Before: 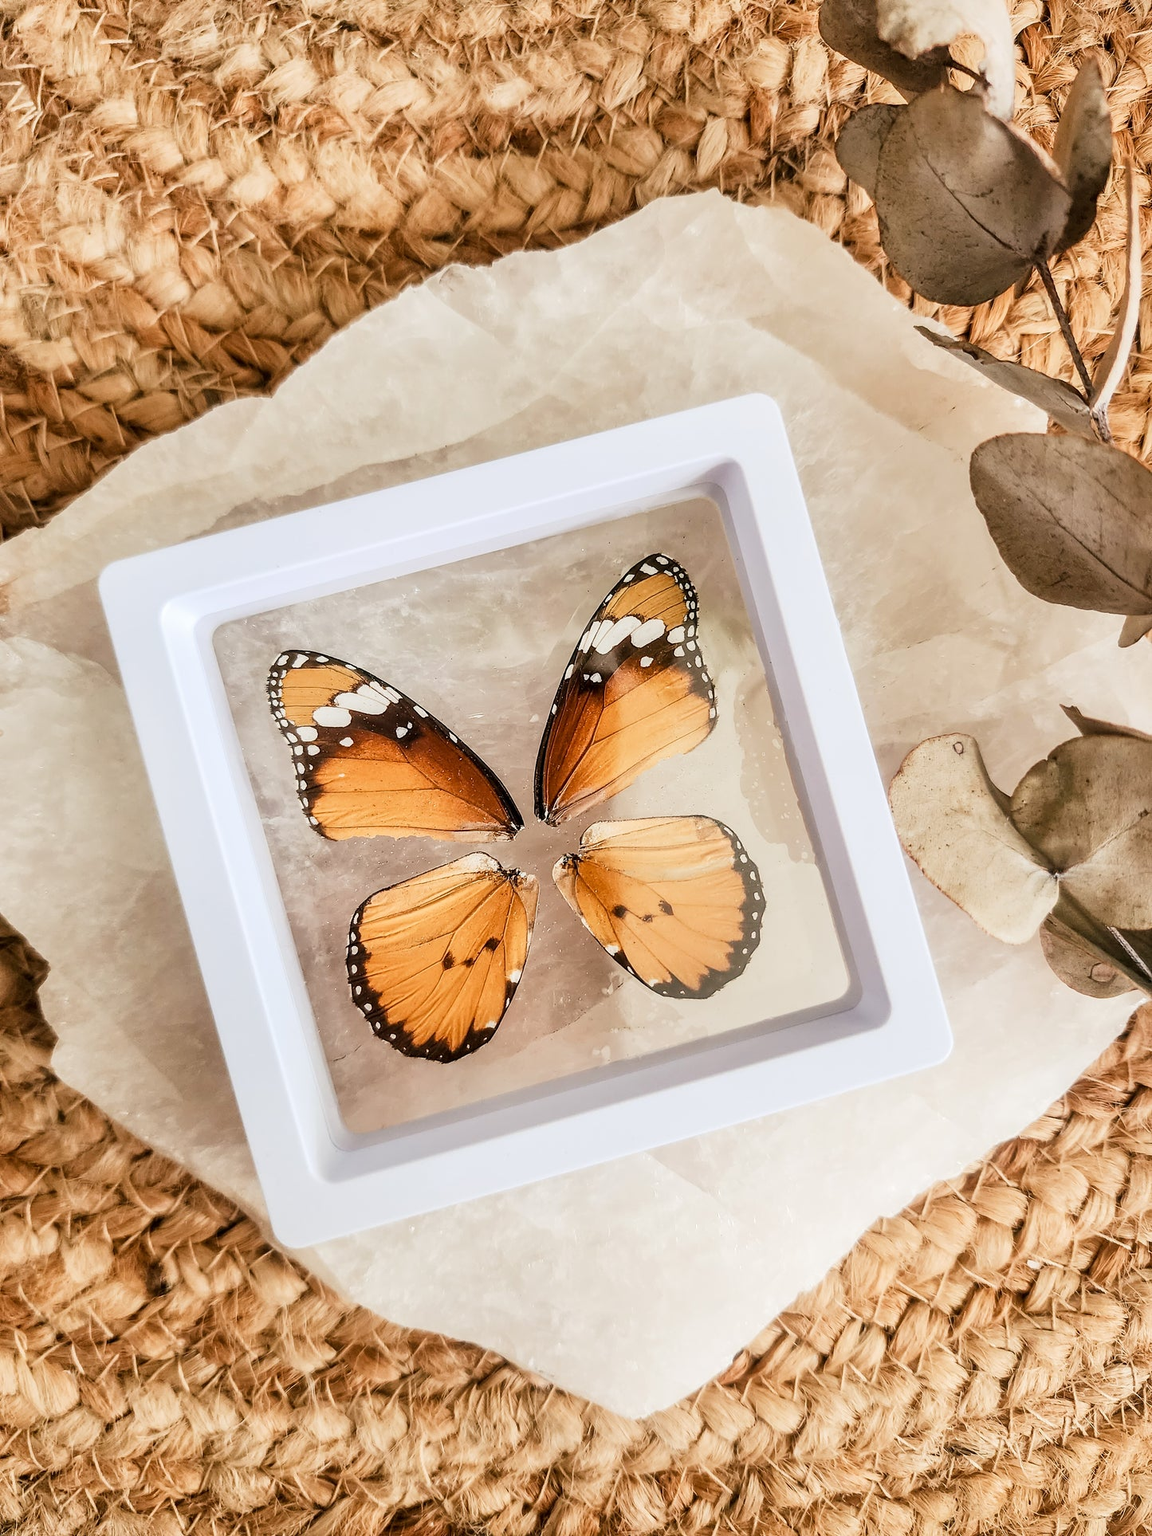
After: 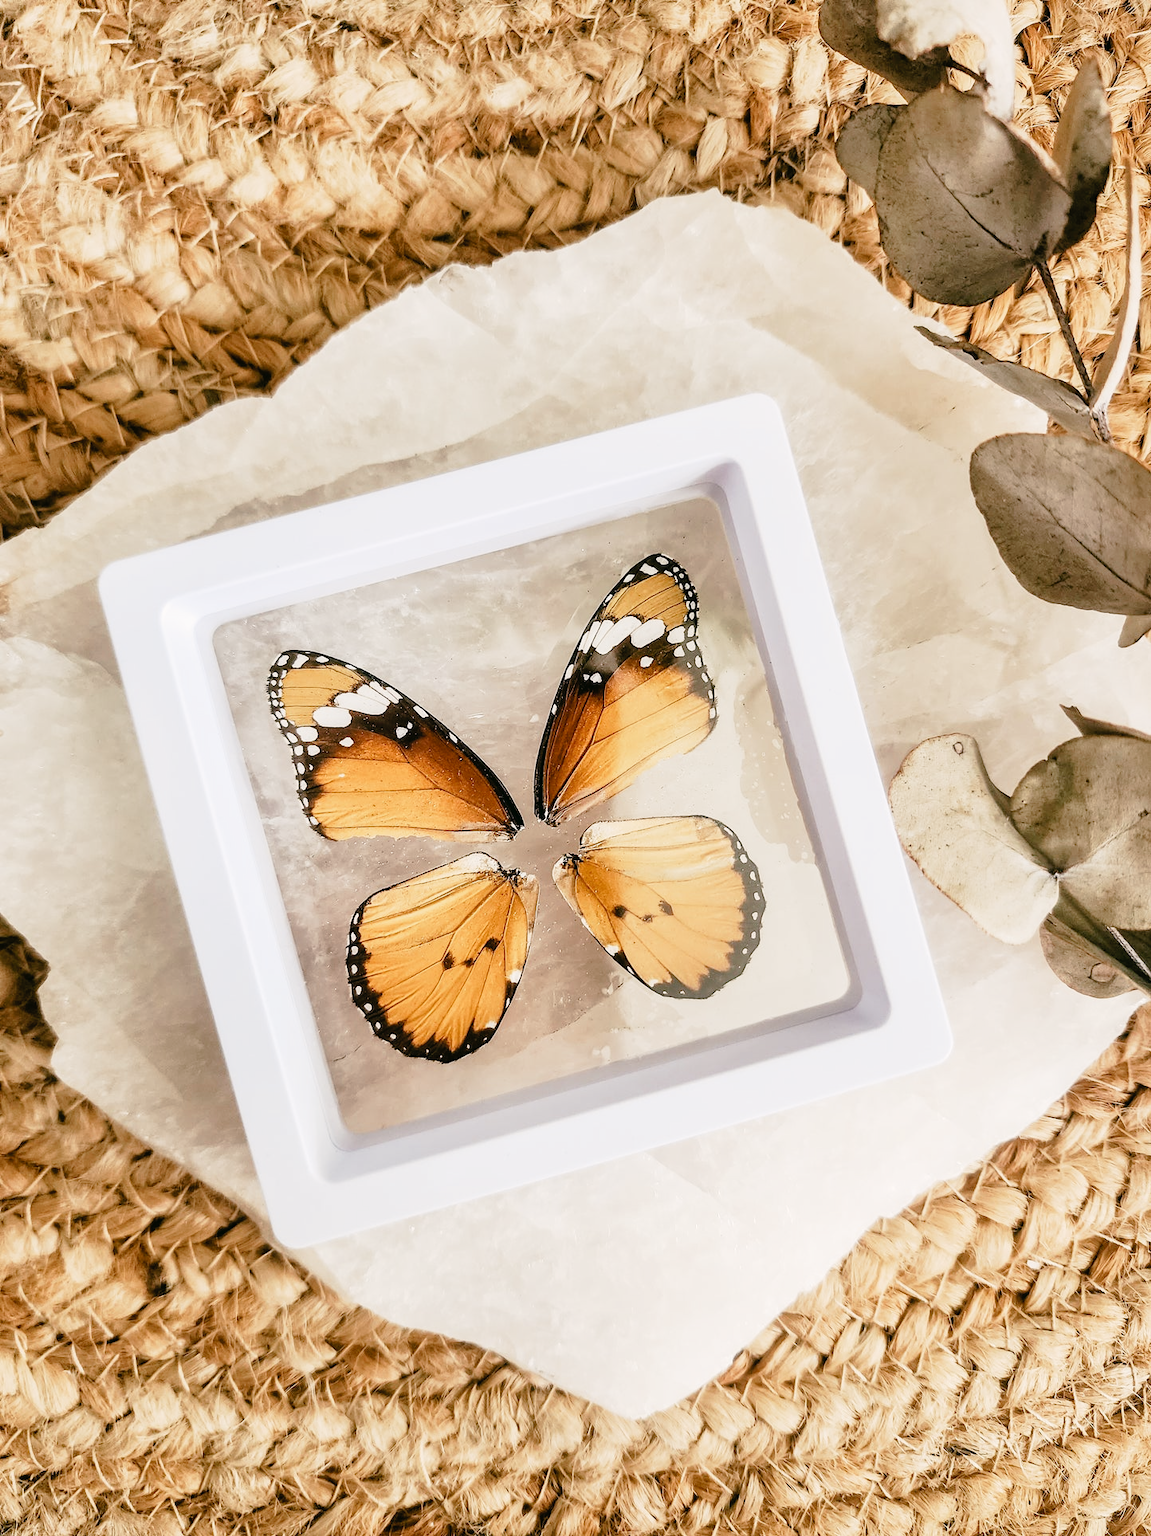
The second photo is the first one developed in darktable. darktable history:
tone curve: curves: ch0 [(0, 0) (0.003, 0.003) (0.011, 0.006) (0.025, 0.015) (0.044, 0.025) (0.069, 0.034) (0.1, 0.052) (0.136, 0.092) (0.177, 0.157) (0.224, 0.228) (0.277, 0.305) (0.335, 0.392) (0.399, 0.466) (0.468, 0.543) (0.543, 0.612) (0.623, 0.692) (0.709, 0.78) (0.801, 0.865) (0.898, 0.935) (1, 1)], preserve colors none
color look up table: target L [91.82, 91.32, 93.6, 90.09, 87.57, 65.02, 67.64, 59.02, 58.12, 40.56, 38.55, 17.4, 200.1, 83.56, 65.96, 65.51, 65.23, 62.63, 50.14, 48.77, 44.24, 42.38, 40.79, 24.3, 20.89, 15.1, 78.82, 77.63, 69.52, 66.03, 60.78, 59.59, 55.16, 49.19, 48.85, 41.91, 36.33, 34.22, 34.02, 29.57, 13.41, 8.541, 97.49, 91.97, 76.95, 56.56, 54.2, 52.66, 33.21], target a [-36.31, -14.68, -20.38, -32.76, -53.12, -23.95, -12.82, -33.93, -55.92, -18.01, -34.43, -16.55, 0, 1.525, 14.95, 29.71, 5.667, 40.06, 53.52, 72.11, 43.67, 26.08, 14.26, 29.85, 30.56, -0.196, 25.38, 6.209, 35.91, 37.41, 15.29, 69.59, 61.3, 24.86, 0.744, 55.93, 27.18, 31.42, 57.79, 12.18, 27.56, 7.387, -1.188, -29.48, -12.26, 0.883, -3.96, -23.72, -14.01], target b [29.59, 31.56, 6.961, 14.52, 27.9, 44.48, 7.118, 8.281, 34.76, 17.86, 26.26, 19.47, 0, 62.81, 17.23, 52.67, 59.83, 65.64, 15.03, 41.08, 46.03, 23.14, 39.45, 29.05, 4.279, 11.46, -23.45, -4.445, 2.29, -46.17, -49.47, -53.75, -25.02, -9.046, -1.062, -0.213, -43.37, -85.73, -76.53, -56.8, -46.9, -7.854, -0.425, -9.089, -30.77, -19.31, -43.58, -18.67, -6.408], num patches 49
